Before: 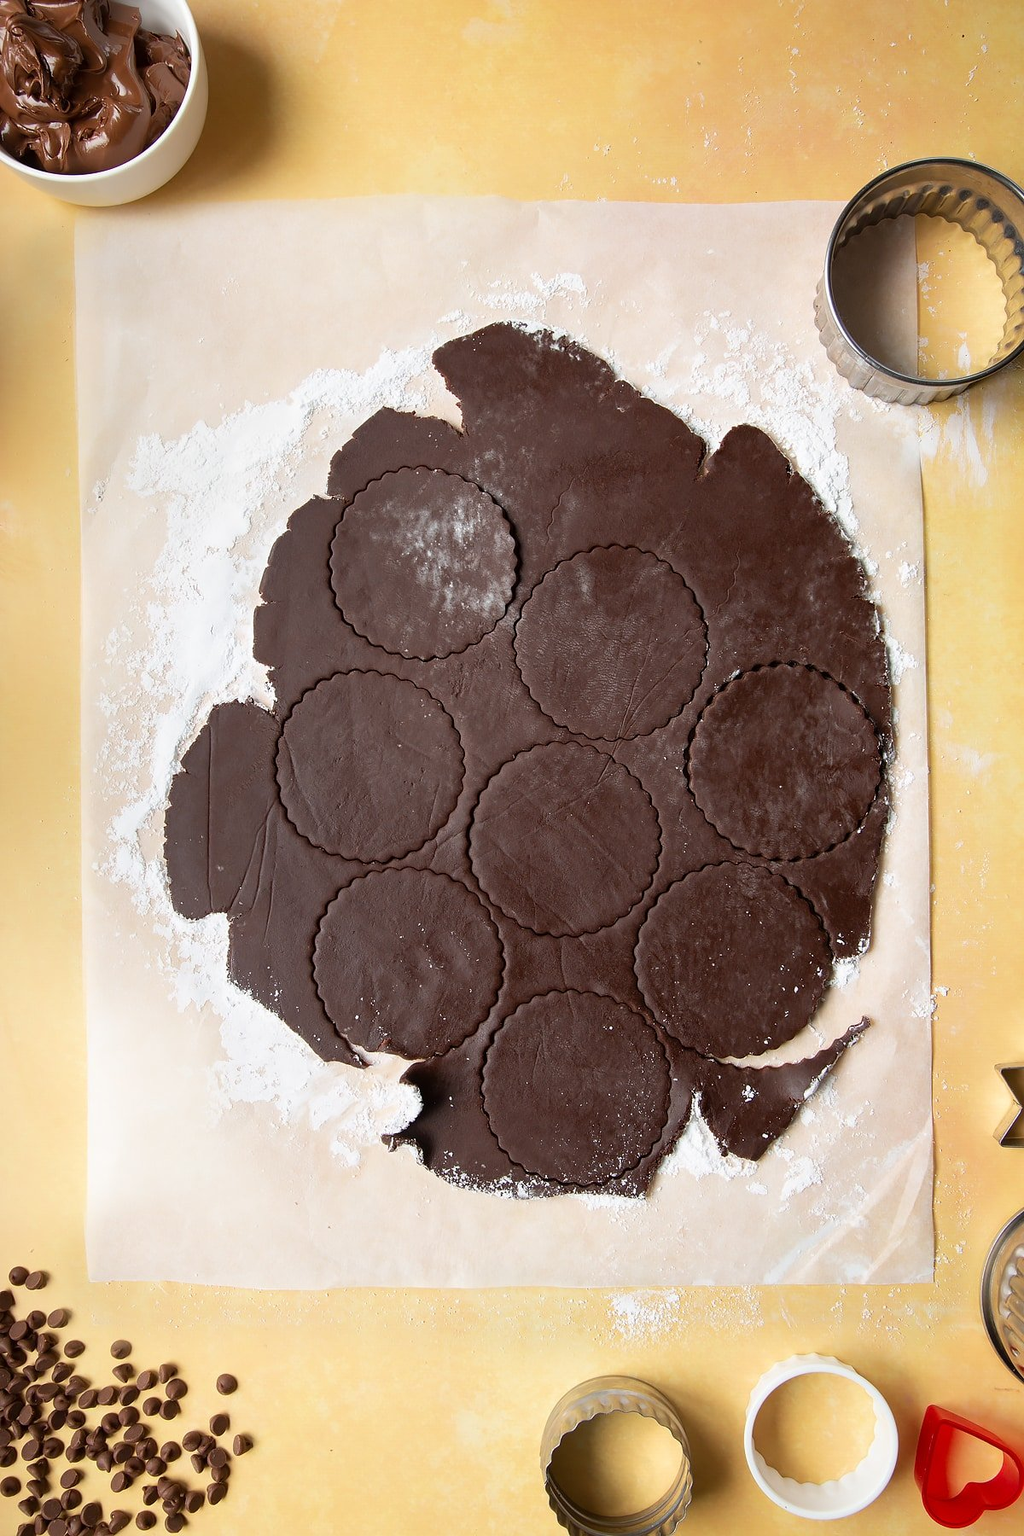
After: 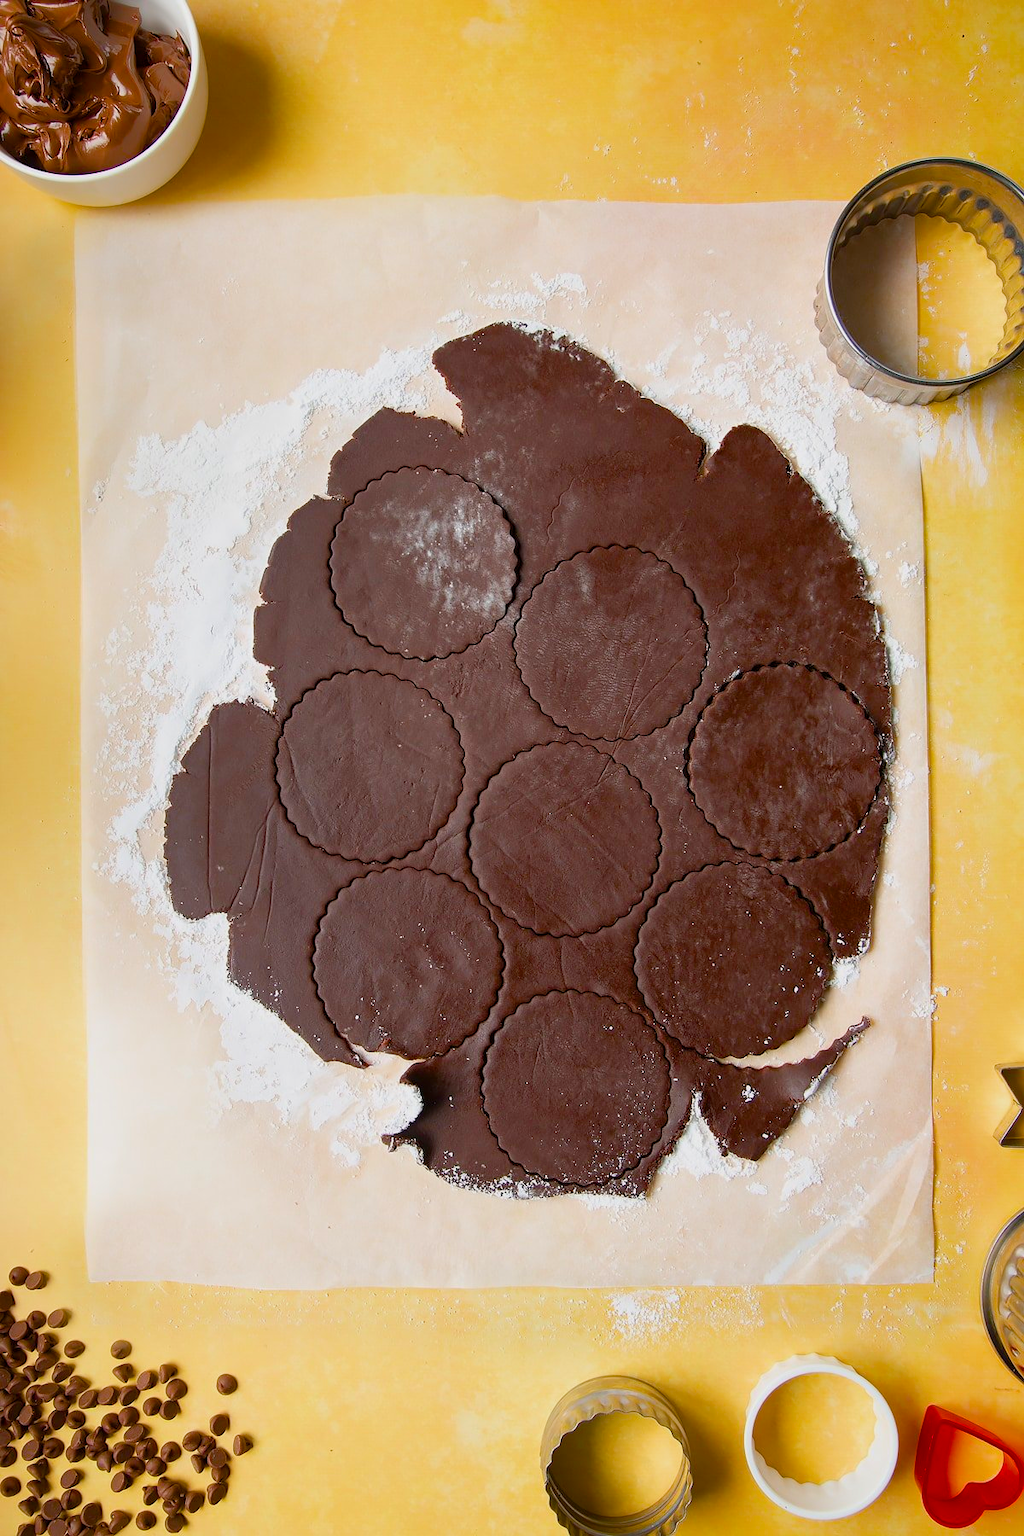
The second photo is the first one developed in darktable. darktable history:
color balance rgb: shadows lift › chroma 1.031%, shadows lift › hue 218.06°, perceptual saturation grading › global saturation 36.764%, perceptual saturation grading › shadows 36.01%, contrast -9.977%
